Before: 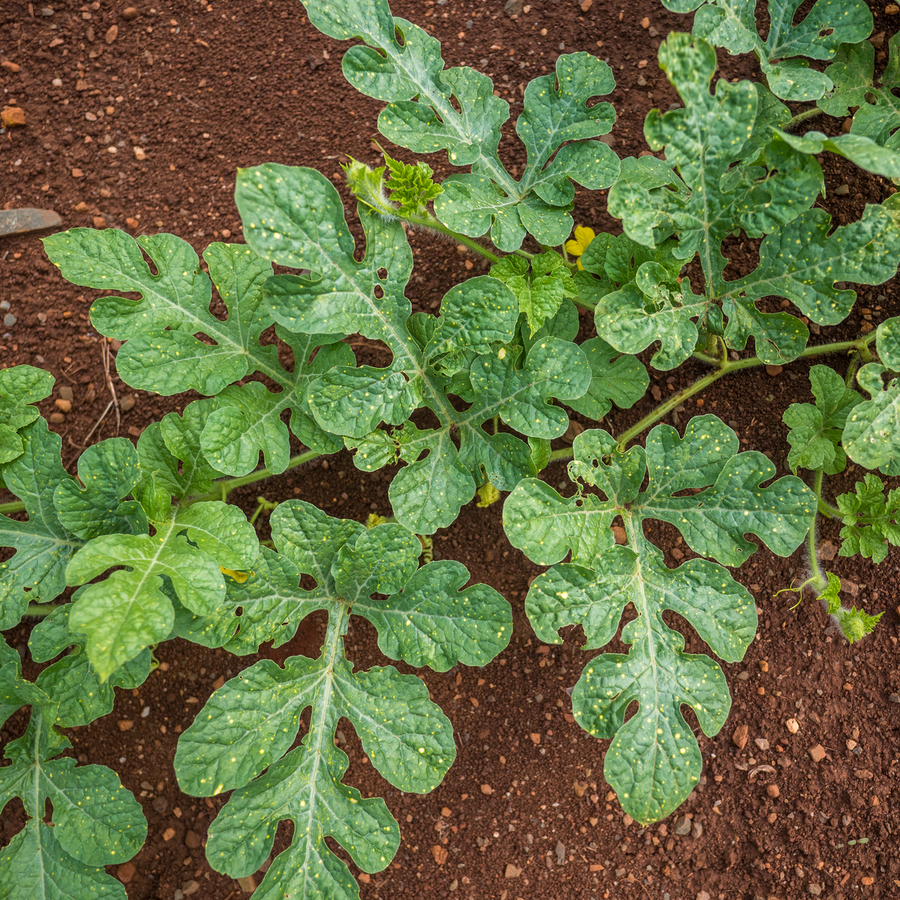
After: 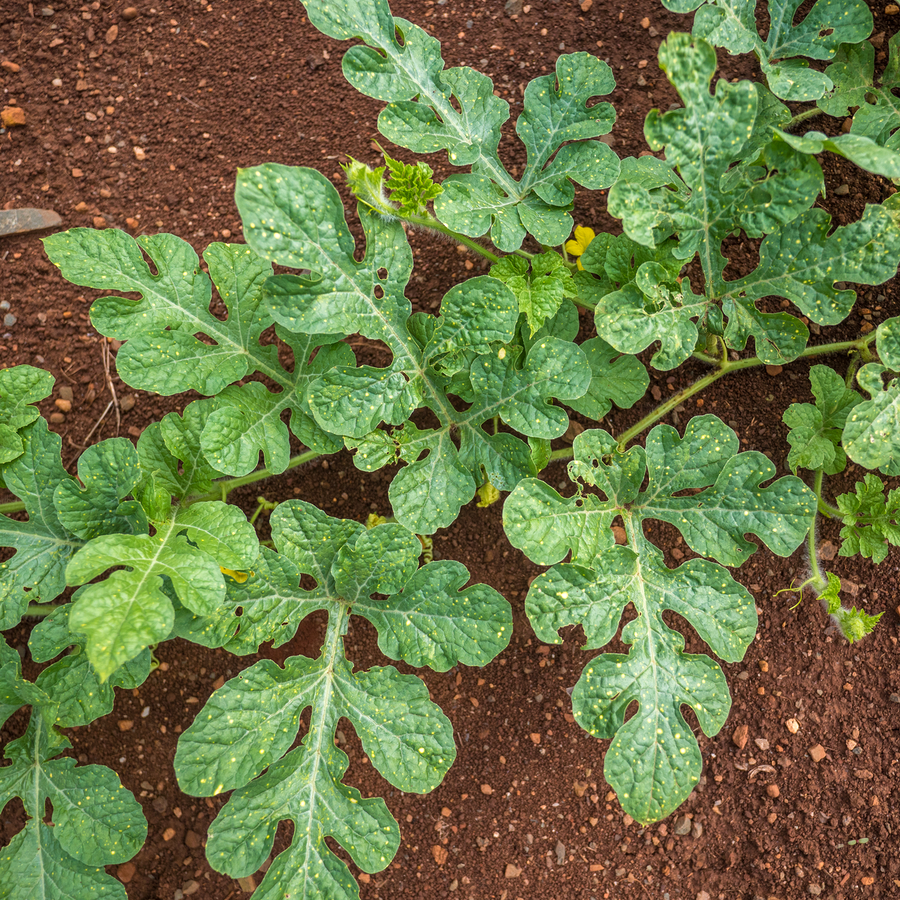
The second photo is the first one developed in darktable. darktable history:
shadows and highlights: shadows 24.19, highlights -77.86, soften with gaussian
exposure: exposure 0.202 EV, compensate exposure bias true, compensate highlight preservation false
